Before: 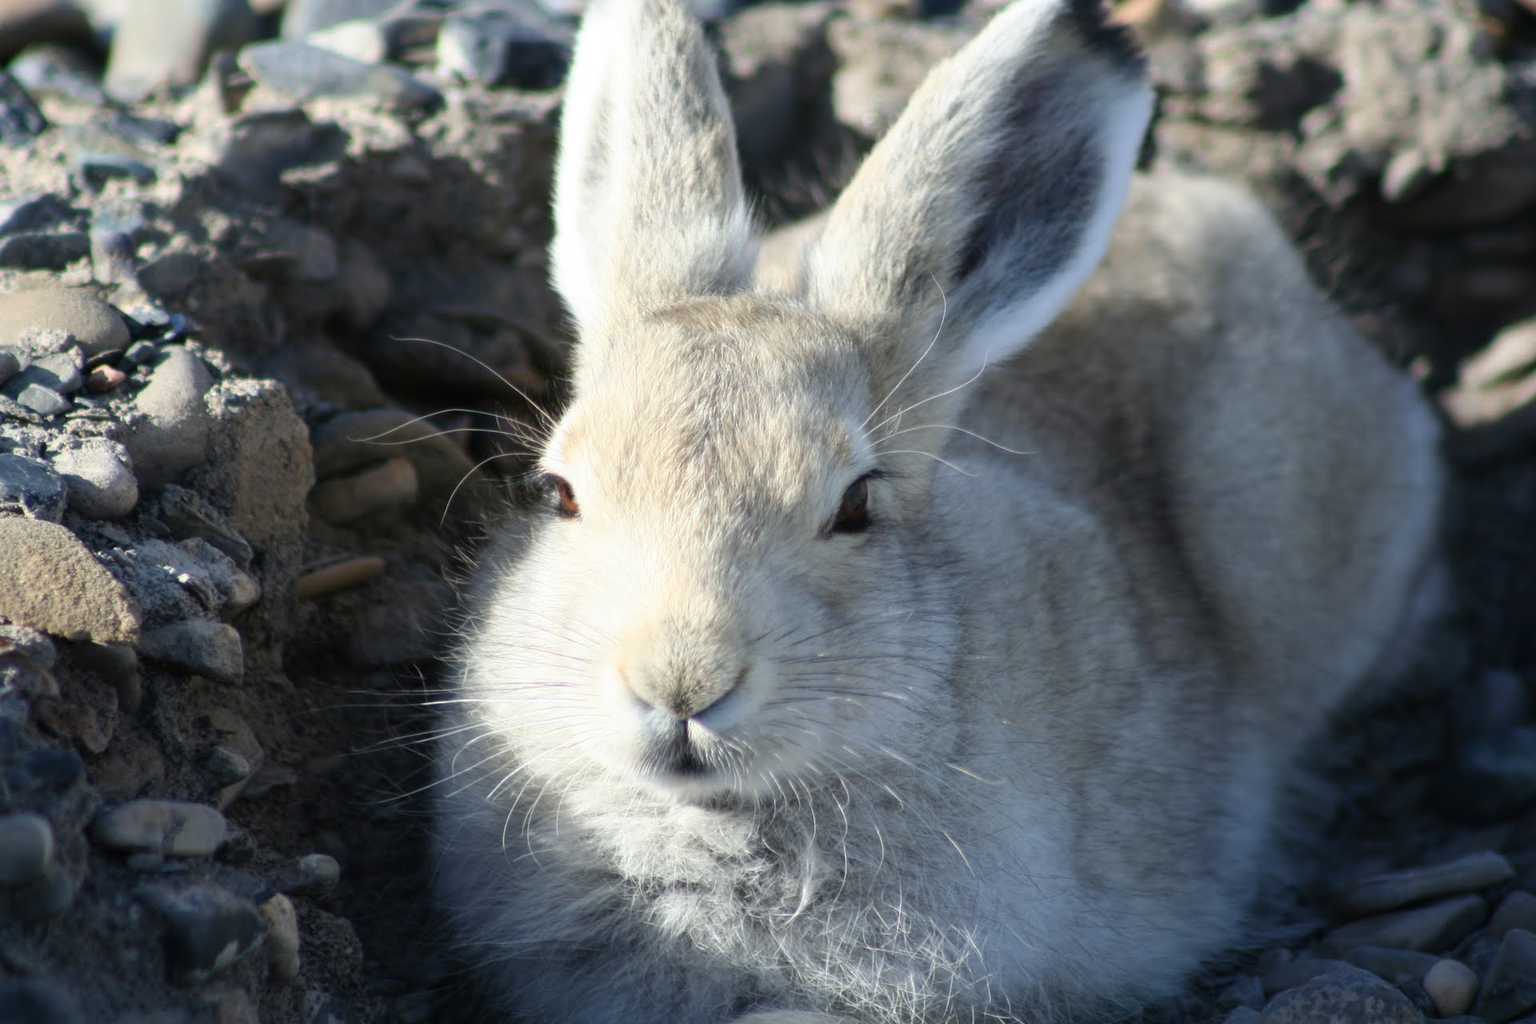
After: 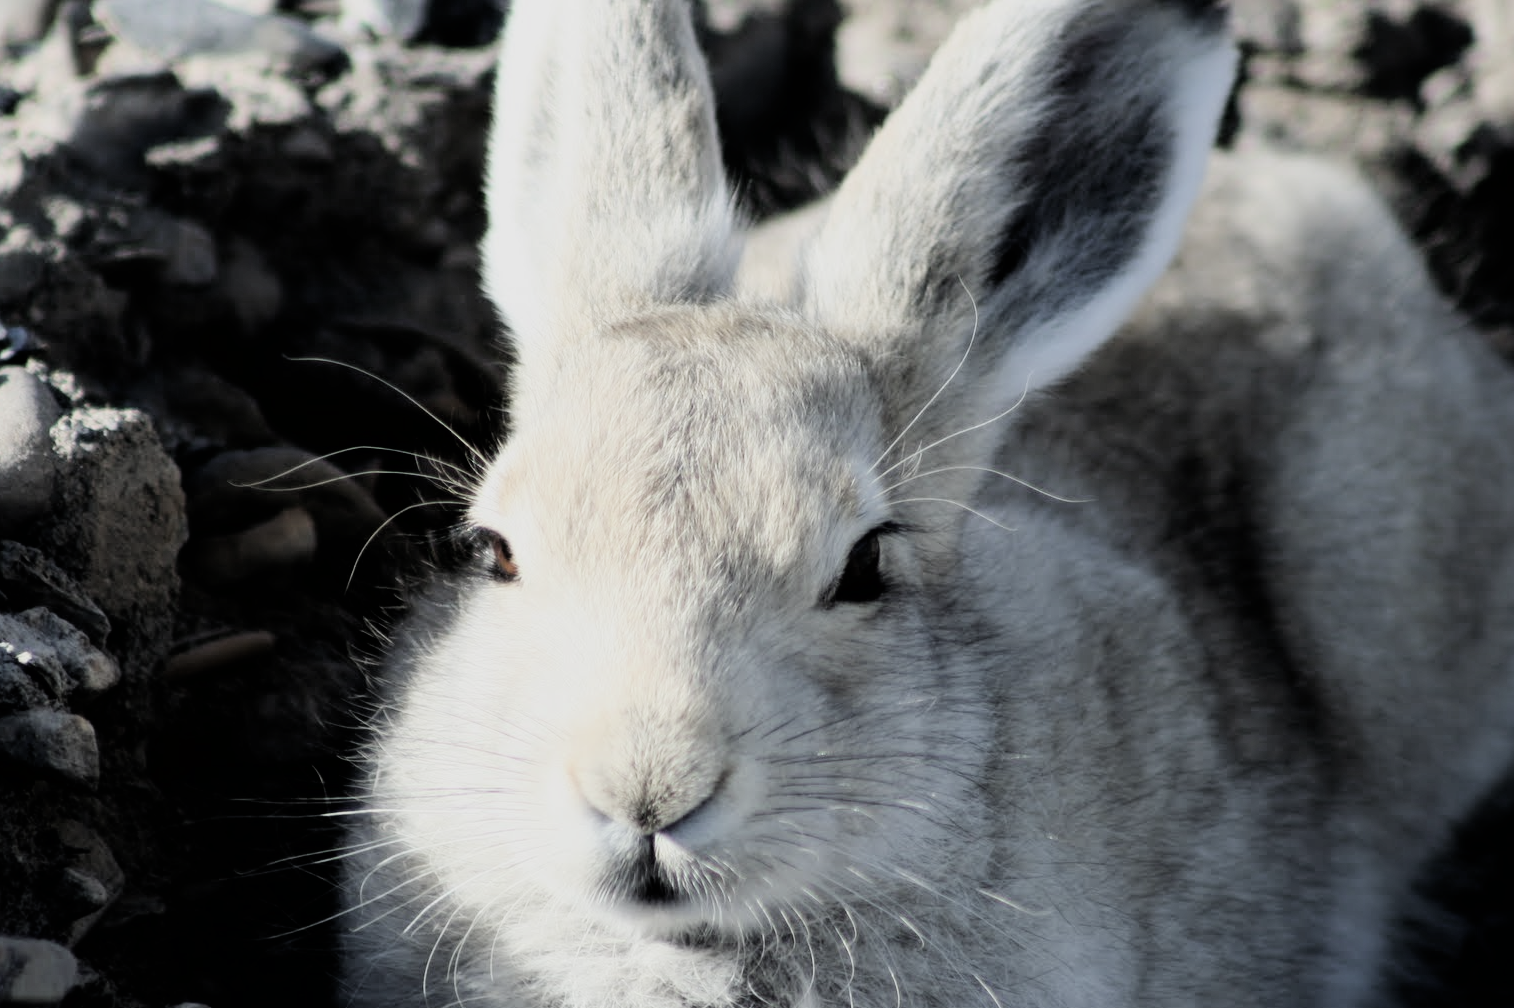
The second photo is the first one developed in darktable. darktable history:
crop and rotate: left 10.705%, top 5.08%, right 10.427%, bottom 16.148%
color correction: highlights b* 0.006, saturation 0.618
filmic rgb: black relative exposure -4.99 EV, white relative exposure 3.98 EV, hardness 2.88, contrast 1.393
